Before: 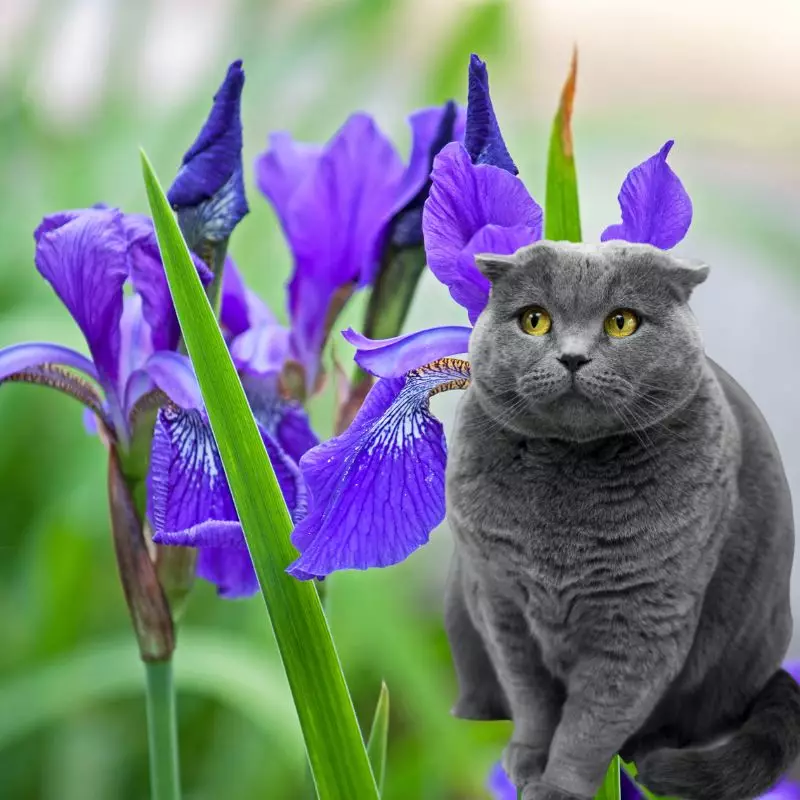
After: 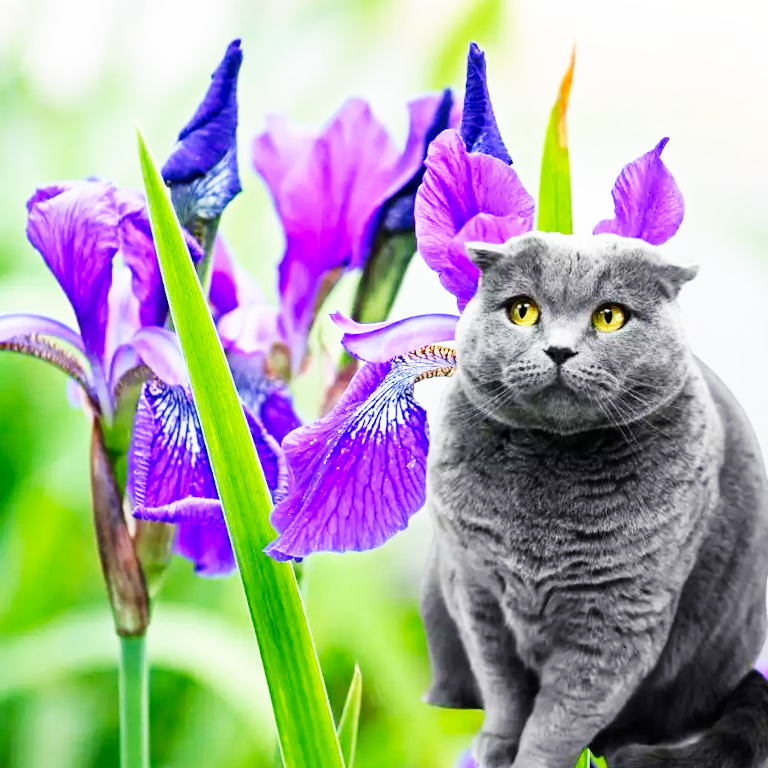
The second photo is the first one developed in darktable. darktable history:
base curve: curves: ch0 [(0, 0) (0.007, 0.004) (0.027, 0.03) (0.046, 0.07) (0.207, 0.54) (0.442, 0.872) (0.673, 0.972) (1, 1)], preserve colors none
crop and rotate: angle -2.38°
